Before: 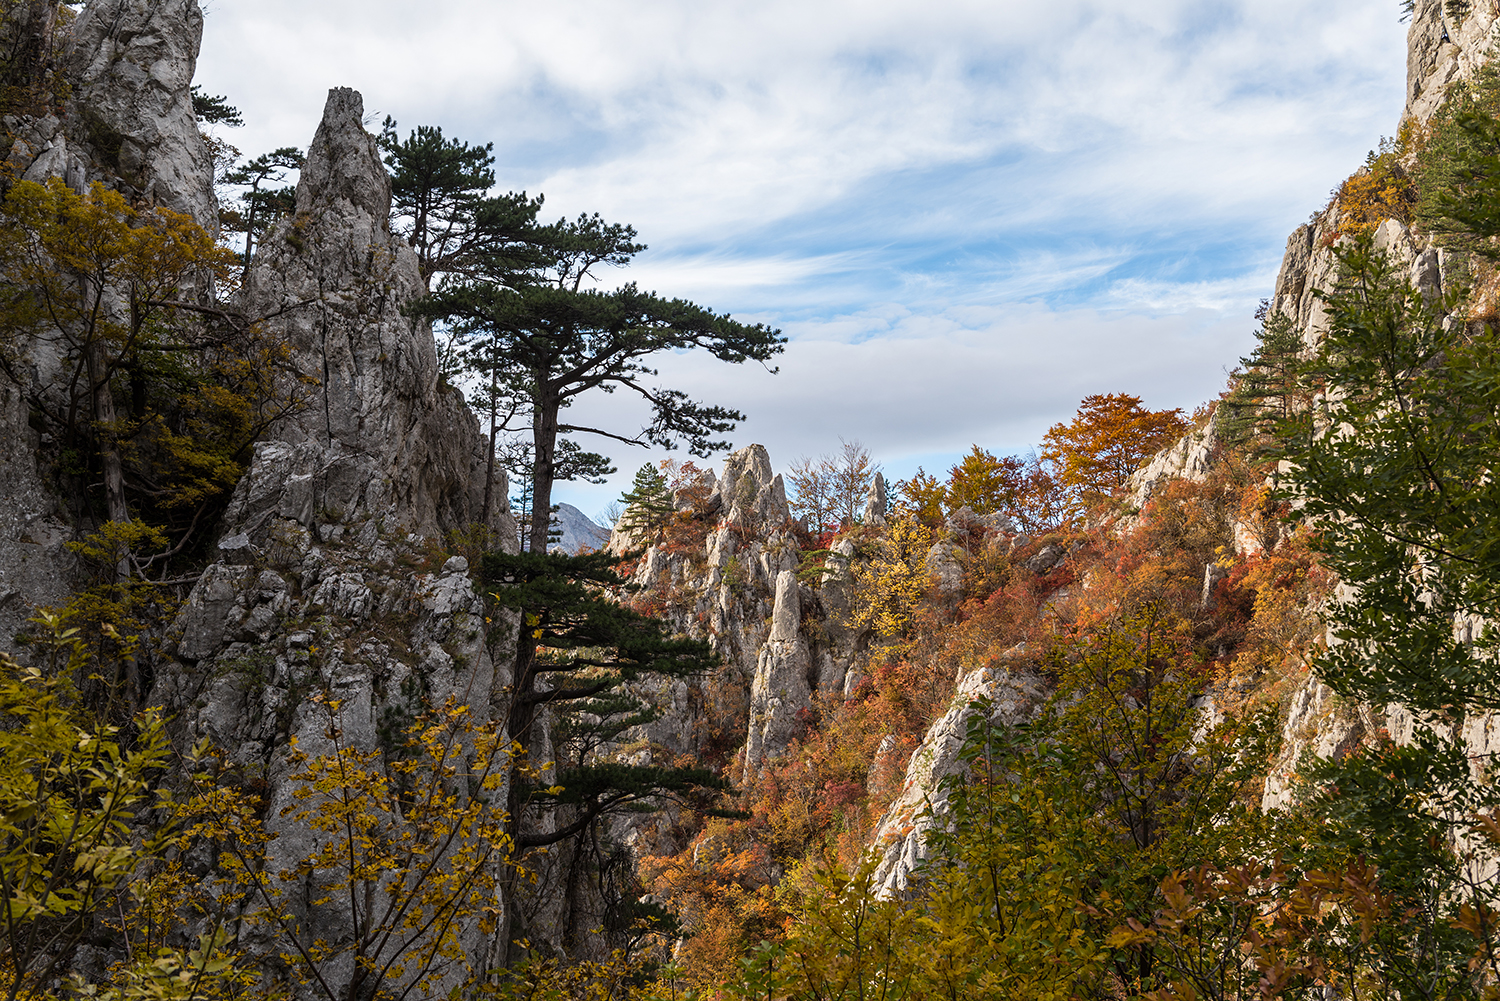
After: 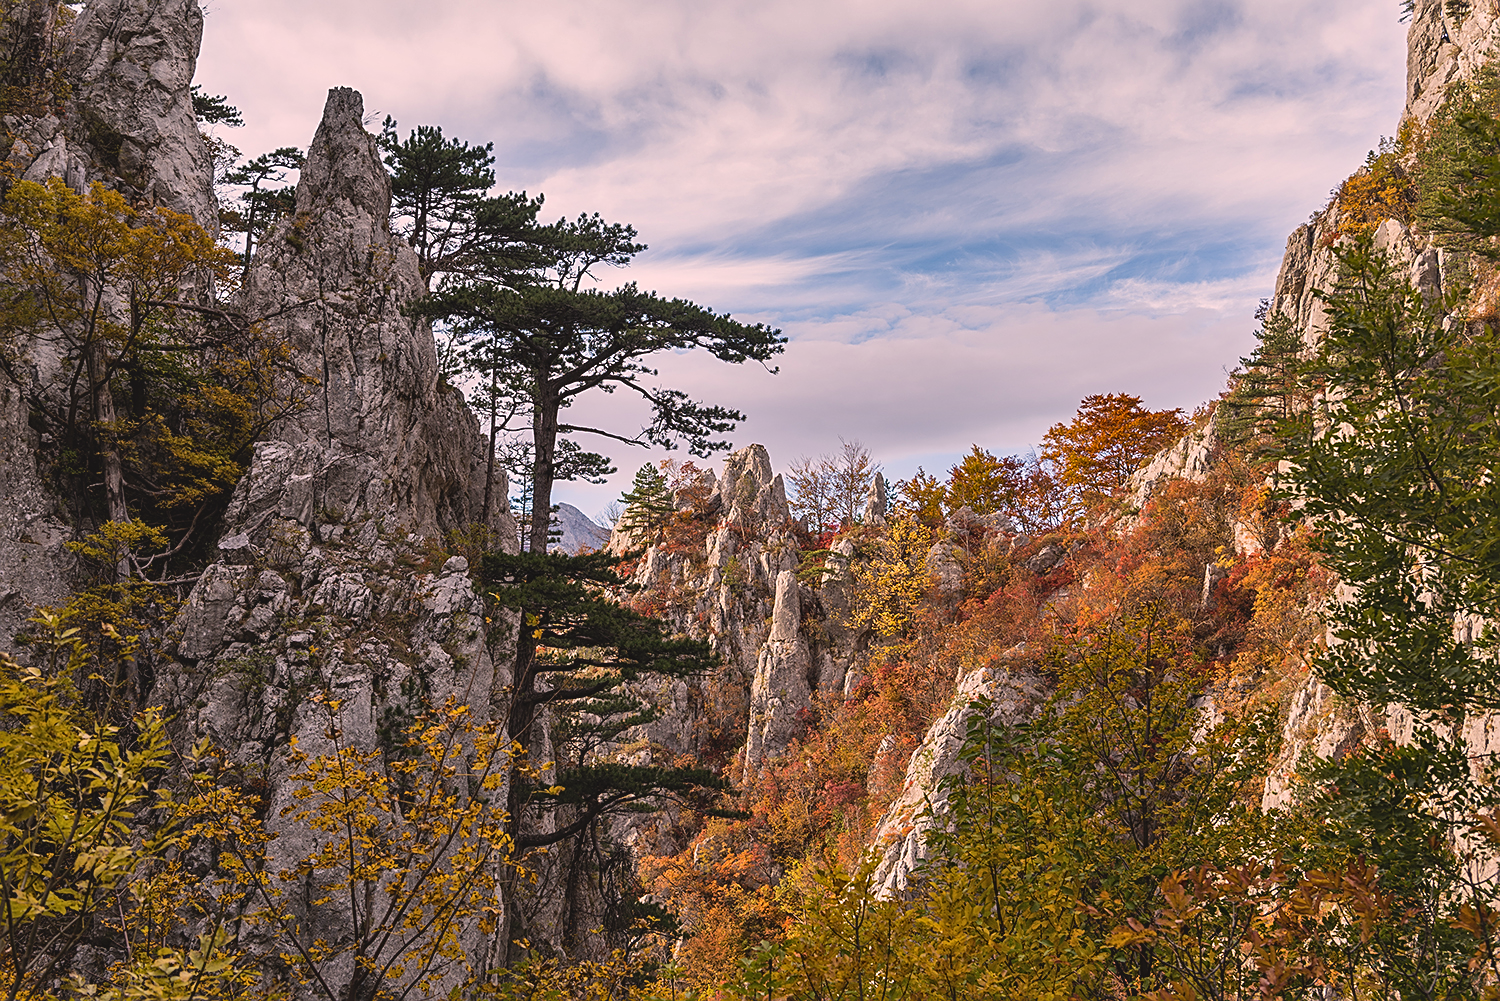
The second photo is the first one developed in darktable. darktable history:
contrast brightness saturation: contrast -0.115
sharpen: on, module defaults
color correction: highlights a* 12.68, highlights b* 5.62
shadows and highlights: highlights color adjustment 39.07%, low approximation 0.01, soften with gaussian
